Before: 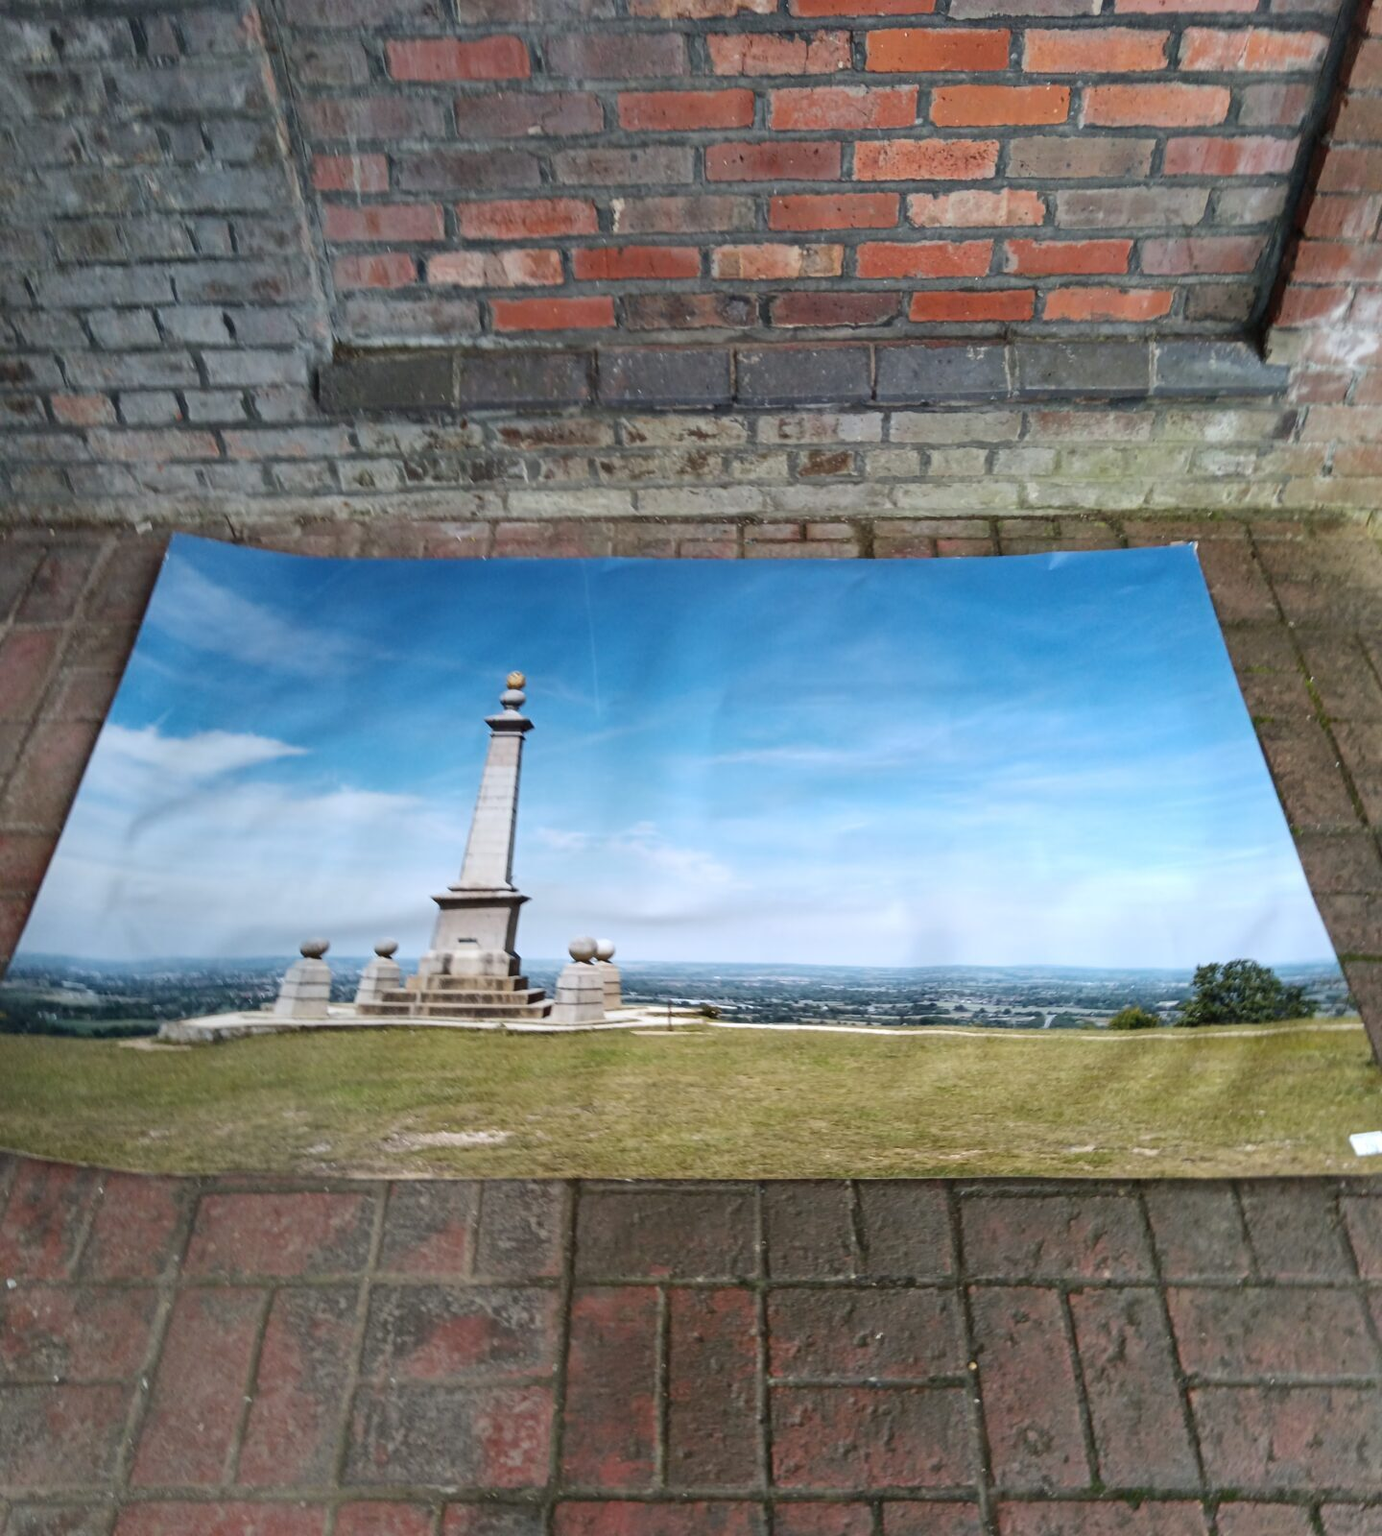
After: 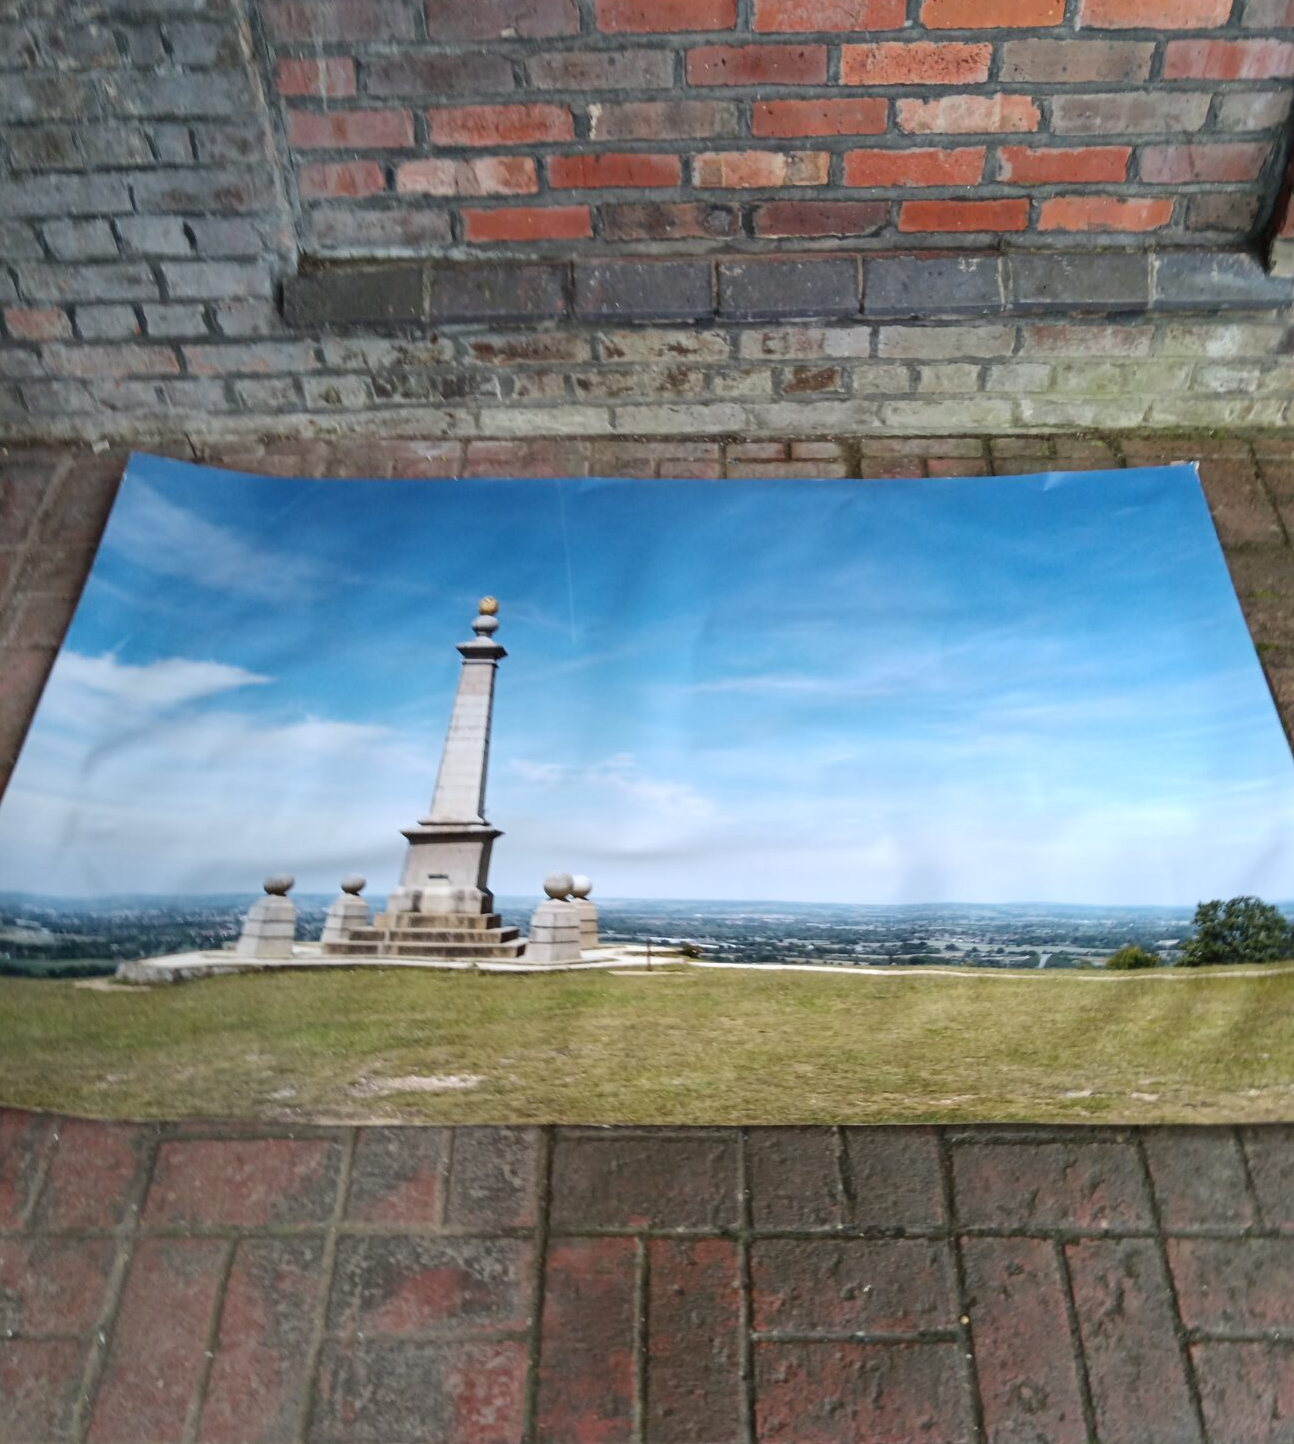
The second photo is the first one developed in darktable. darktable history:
crop: left 3.428%, top 6.469%, right 6.685%, bottom 3.256%
